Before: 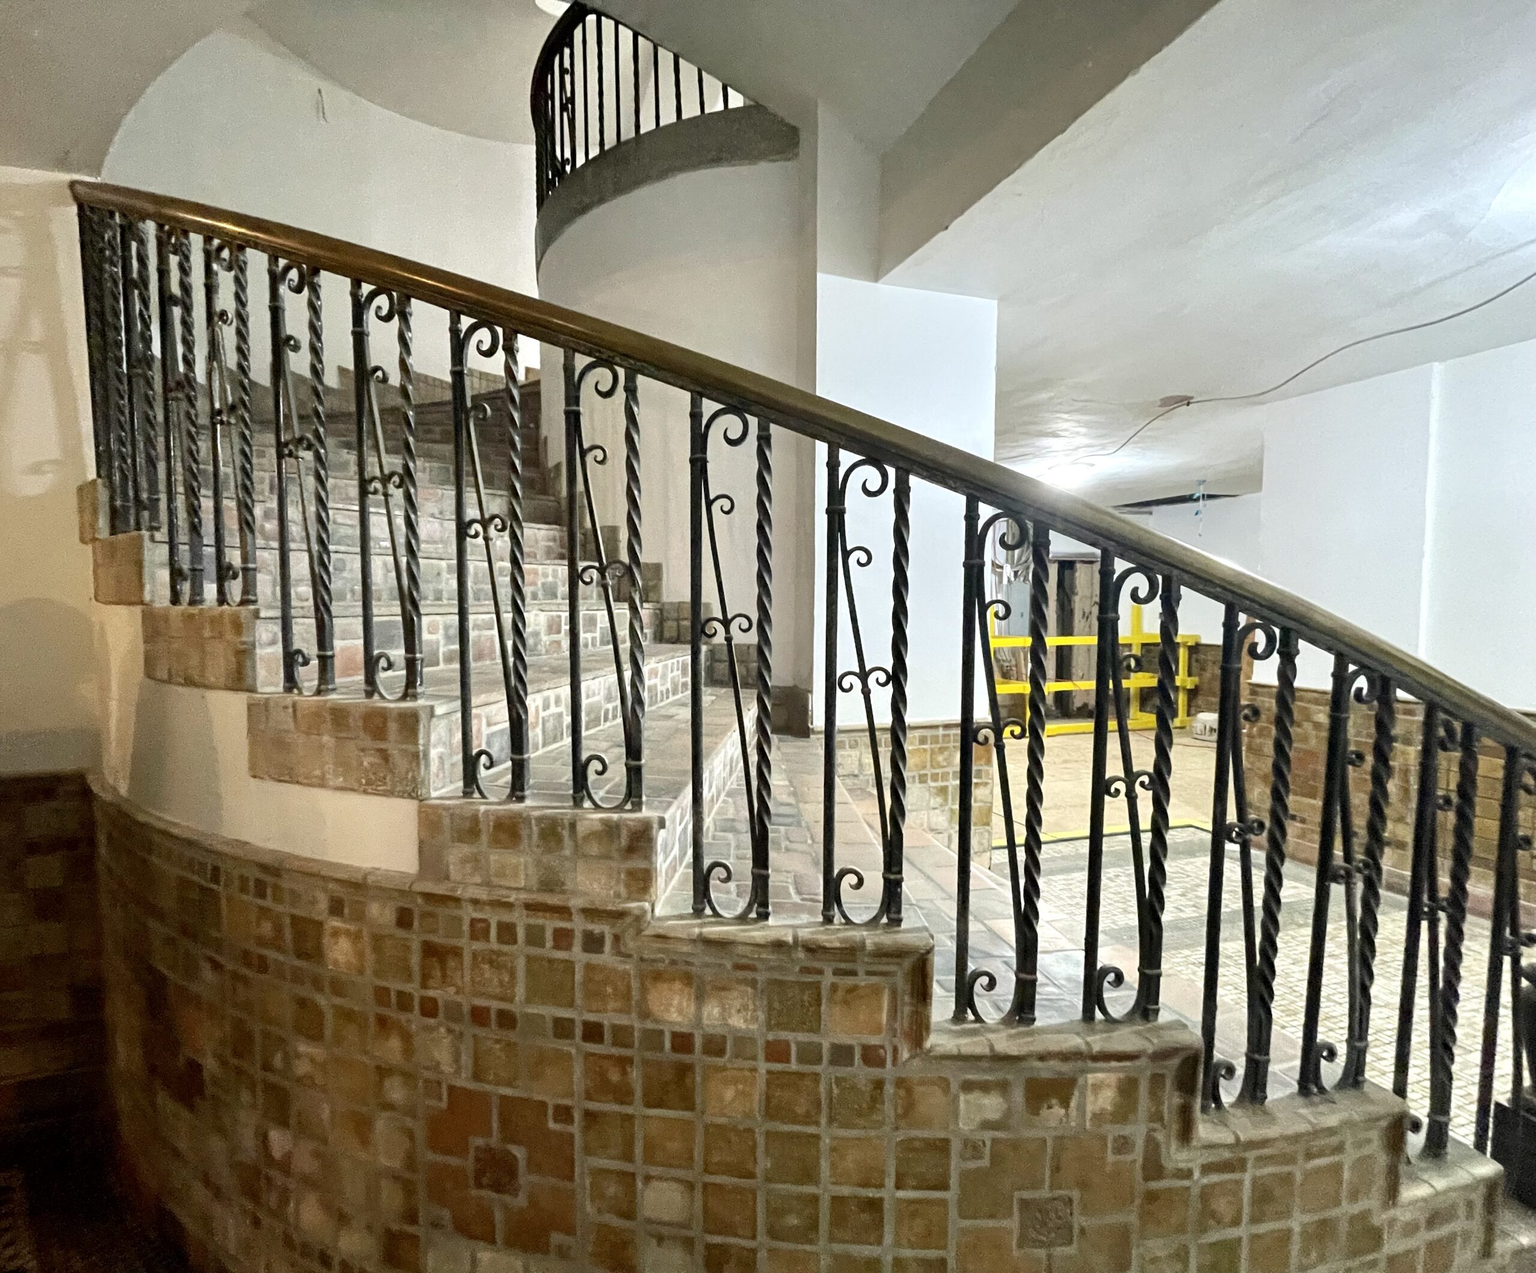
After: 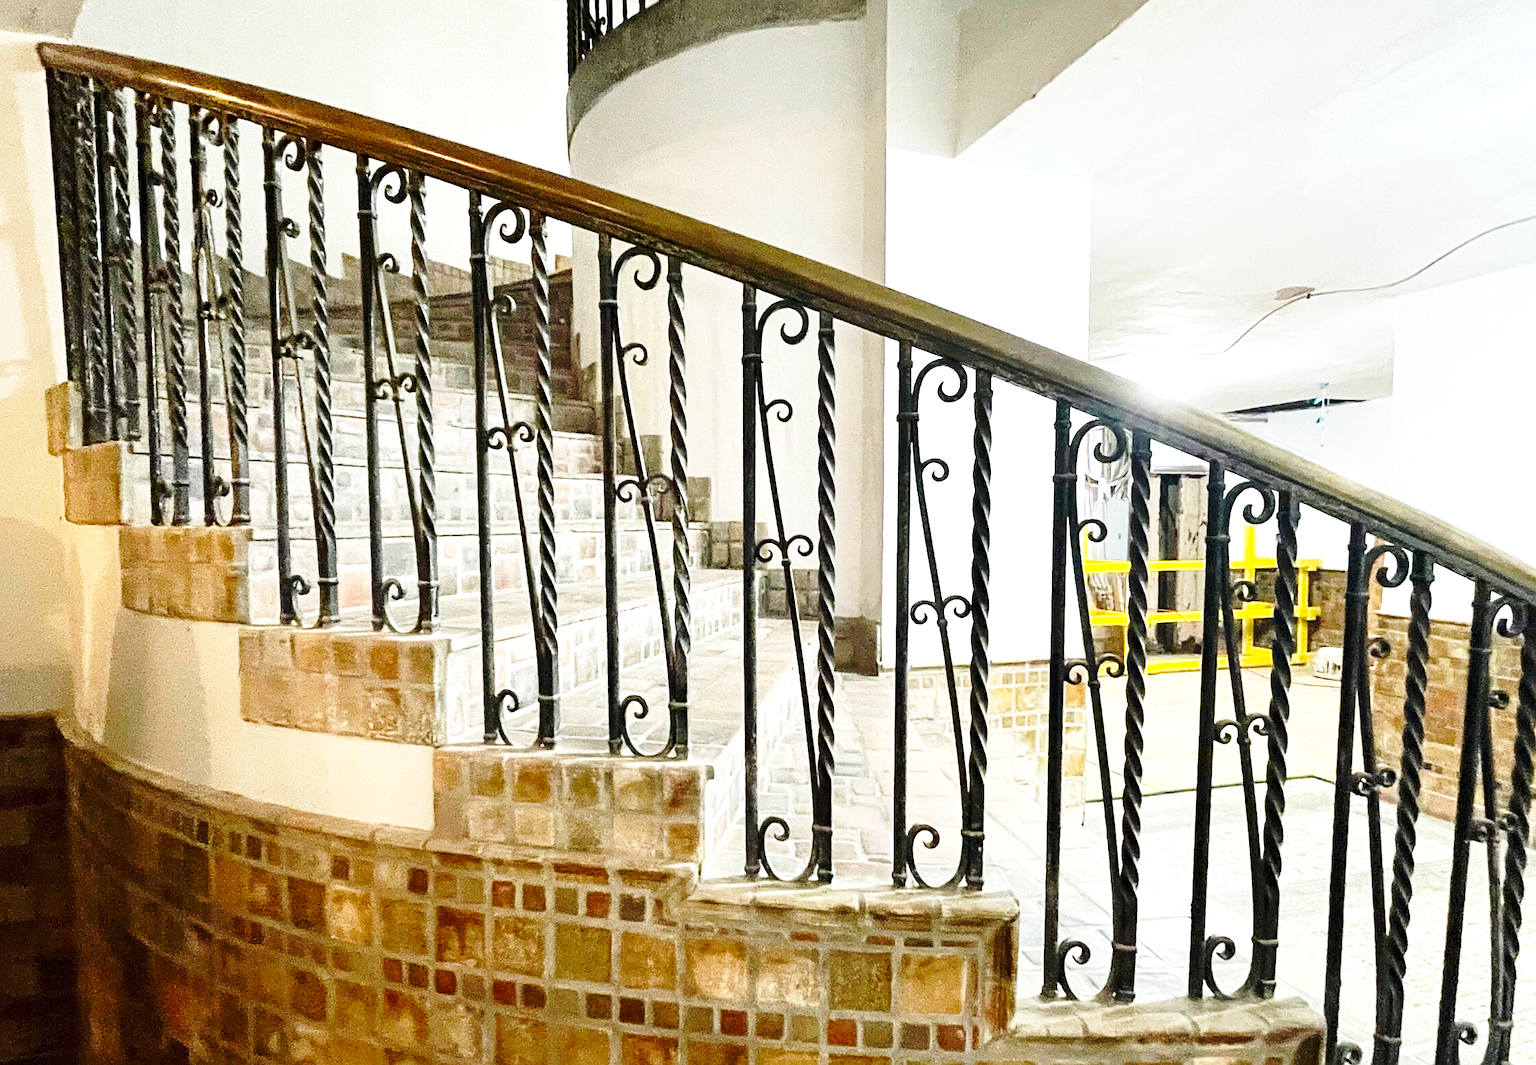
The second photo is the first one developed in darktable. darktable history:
crop and rotate: left 2.425%, top 11.305%, right 9.6%, bottom 15.08%
base curve: curves: ch0 [(0, 0) (0.036, 0.037) (0.121, 0.228) (0.46, 0.76) (0.859, 0.983) (1, 1)], preserve colors none
exposure: exposure 0.376 EV, compensate highlight preservation false
sharpen: on, module defaults
